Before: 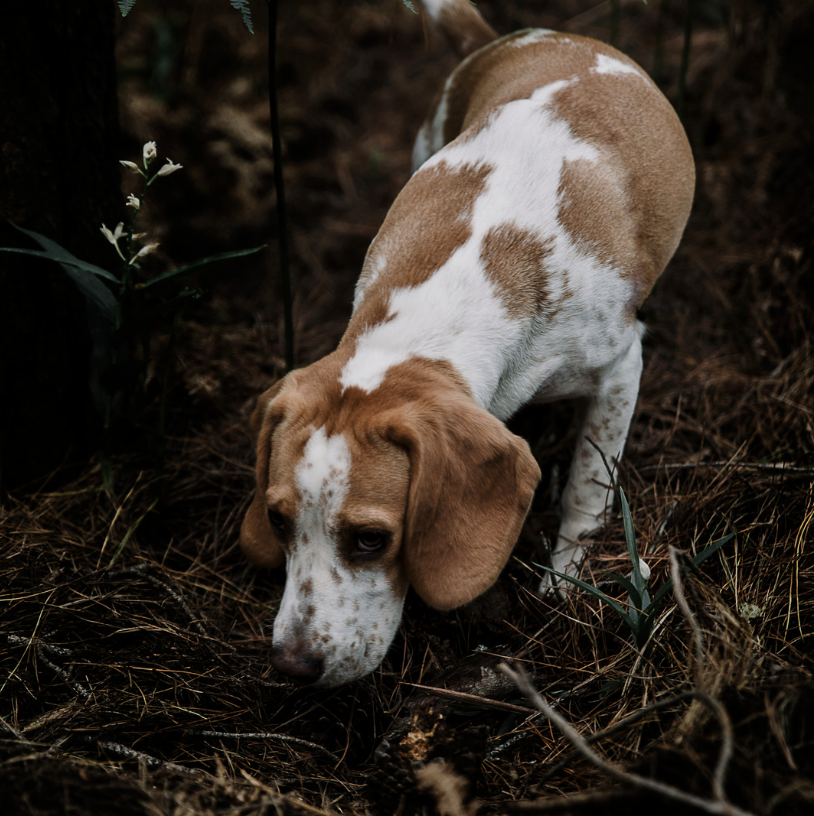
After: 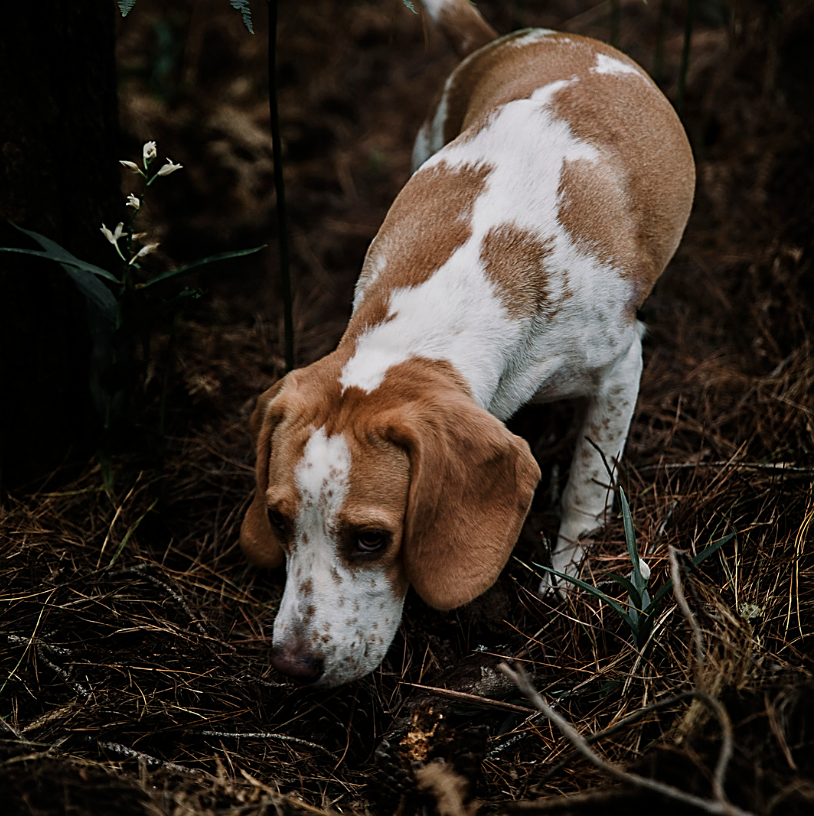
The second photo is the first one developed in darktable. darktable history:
sharpen: on, module defaults
grain: coarseness 0.81 ISO, strength 1.34%, mid-tones bias 0%
